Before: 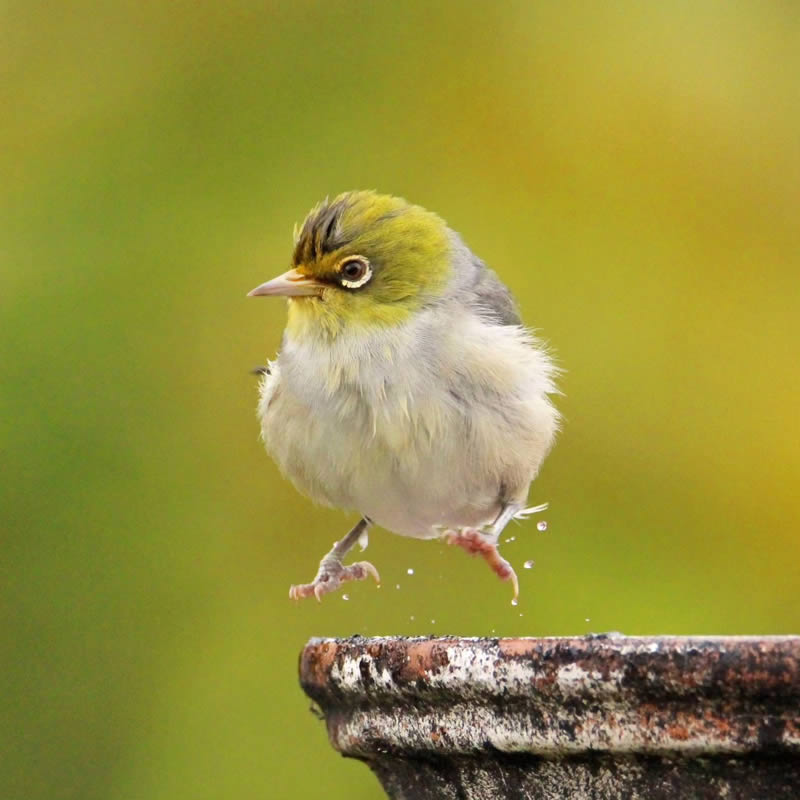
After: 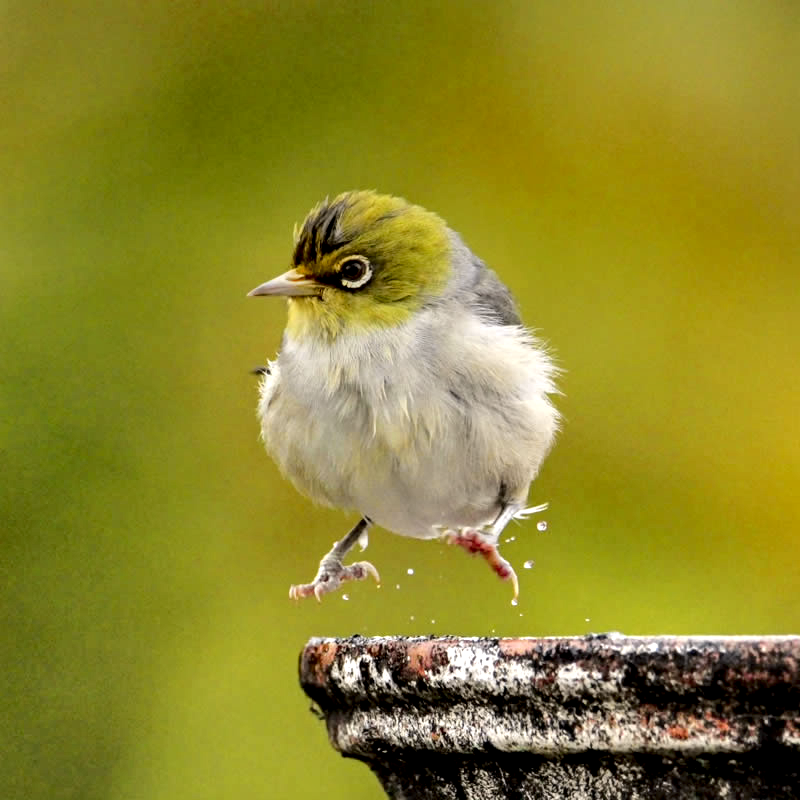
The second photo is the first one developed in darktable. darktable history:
local contrast: highlights 80%, shadows 57%, detail 175%, midtone range 0.602
graduated density: on, module defaults
tone curve: curves: ch0 [(0, 0.021) (0.049, 0.044) (0.157, 0.131) (0.365, 0.359) (0.499, 0.517) (0.675, 0.667) (0.856, 0.83) (1, 0.969)]; ch1 [(0, 0) (0.302, 0.309) (0.433, 0.443) (0.472, 0.47) (0.502, 0.503) (0.527, 0.516) (0.564, 0.557) (0.614, 0.645) (0.677, 0.722) (0.859, 0.889) (1, 1)]; ch2 [(0, 0) (0.33, 0.301) (0.447, 0.44) (0.487, 0.496) (0.502, 0.501) (0.535, 0.537) (0.565, 0.558) (0.608, 0.624) (1, 1)], color space Lab, independent channels, preserve colors none
